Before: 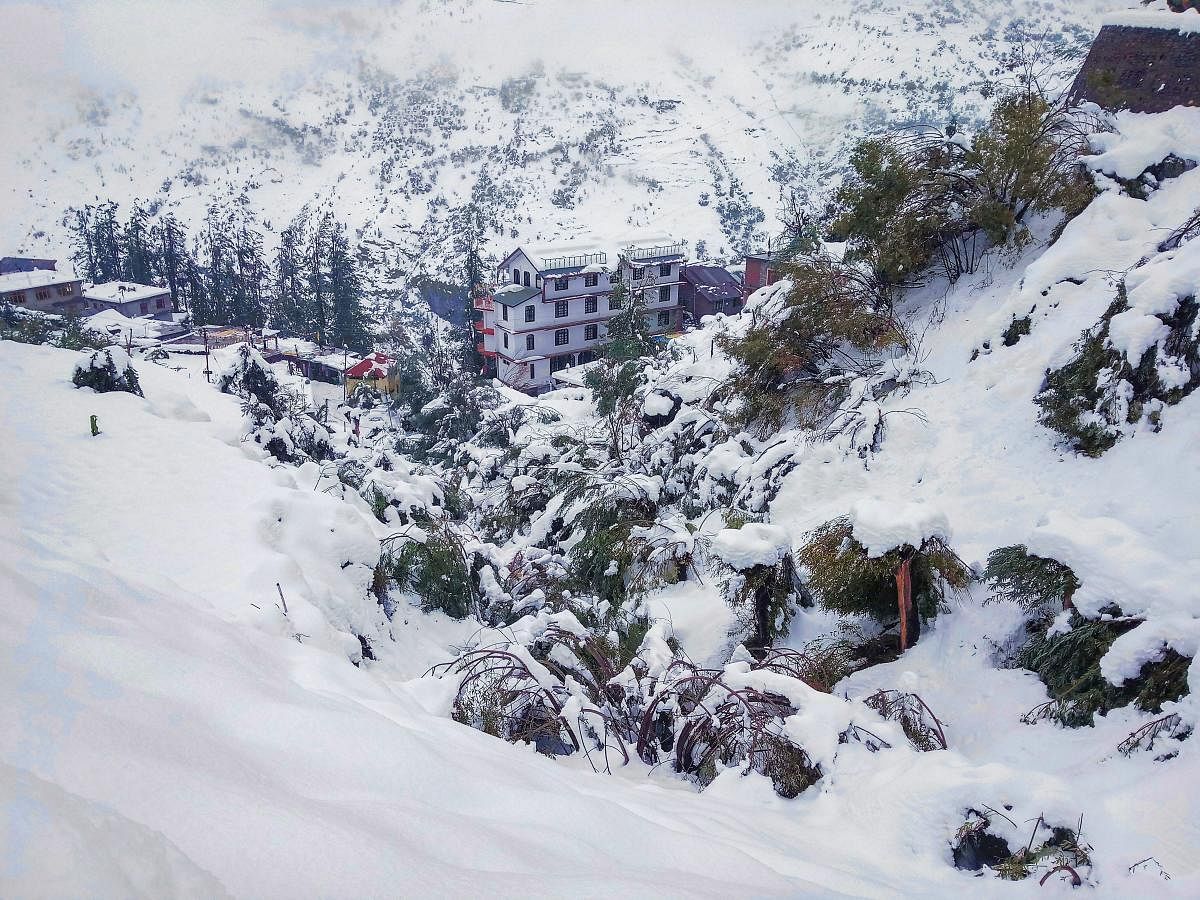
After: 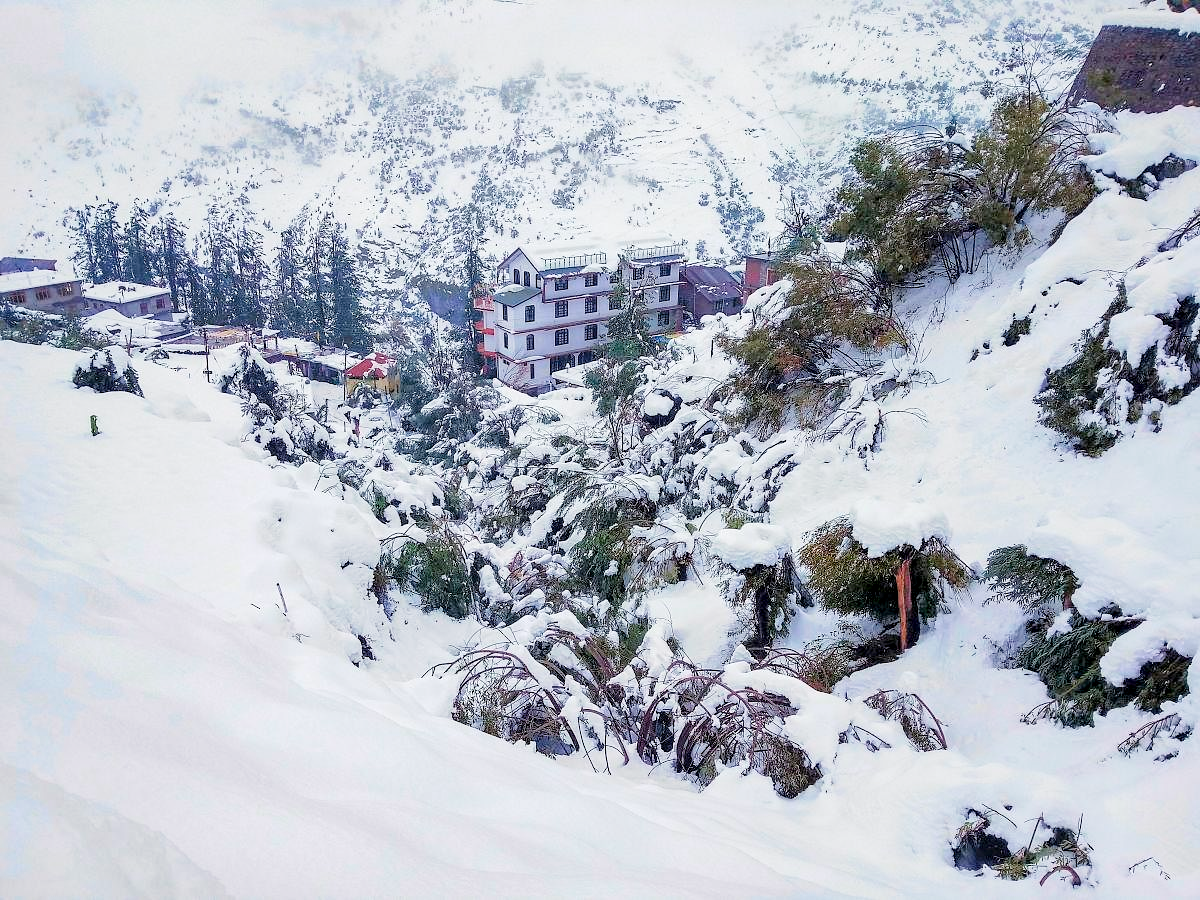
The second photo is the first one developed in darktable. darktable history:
tone curve: curves: ch0 [(0, 0) (0.003, 0.004) (0.011, 0.015) (0.025, 0.033) (0.044, 0.058) (0.069, 0.091) (0.1, 0.131) (0.136, 0.179) (0.177, 0.233) (0.224, 0.296) (0.277, 0.364) (0.335, 0.434) (0.399, 0.511) (0.468, 0.584) (0.543, 0.656) (0.623, 0.729) (0.709, 0.799) (0.801, 0.874) (0.898, 0.936) (1, 1)], preserve colors none
color look up table: target L [63.81, 45.09, 32.9, 100, 80.65, 72.43, 63.48, 57.86, 53.36, 42.88, 46.89, 39.02, 26.79, 70.96, 58.83, 50.59, 50.1, 24.89, 23.46, 8.003, 63.4, 48.42, 42.67, 26.97, 0 ×25], target a [-24.39, -42.34, -12.78, -0.001, 0.271, 5.472, 25.32, 24.26, 45.76, -0.299, 55.7, 56.42, 15.07, -0.204, -0.338, 9.839, 56.17, 27.79, 14.5, -0.003, -36.46, -24.4, -3.503, -0.181, 0 ×25], target b [60.3, 34.69, 24.5, 0.012, 1.088, 80.37, 69.09, 17.83, 56.74, 0.1, 19.55, 30.08, 17.45, -1.187, -1.419, -28.95, -14.98, -18.92, -52.25, -0.022, -3.512, -32.37, -28.2, -1.036, 0 ×25], num patches 24
